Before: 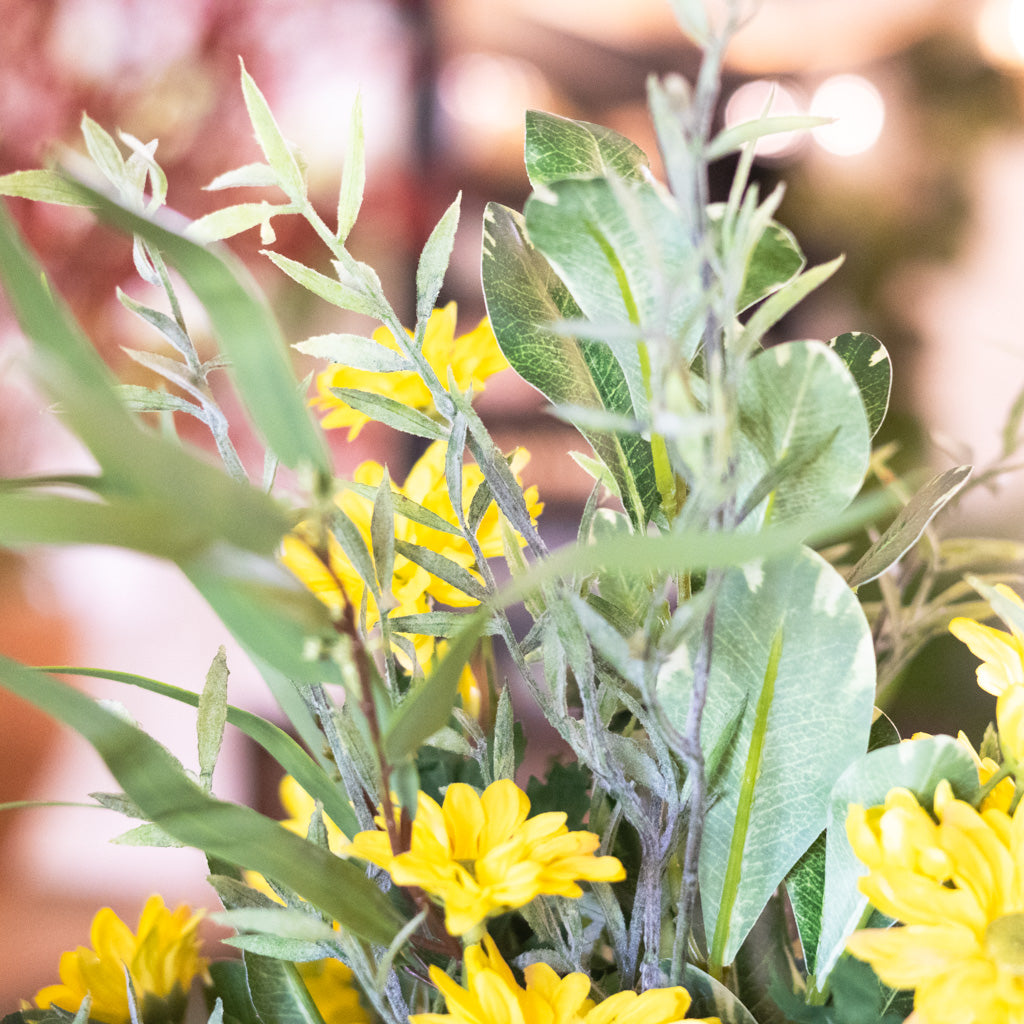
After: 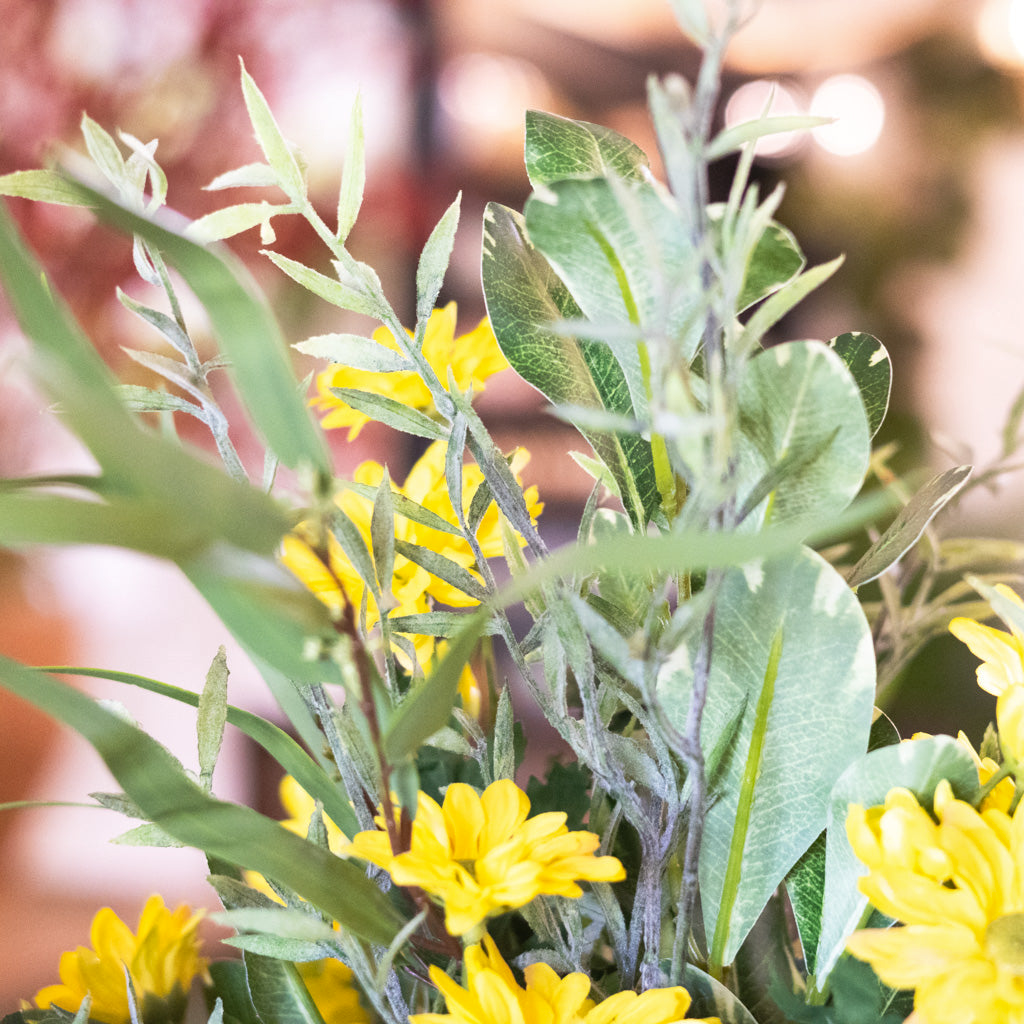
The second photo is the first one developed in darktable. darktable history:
shadows and highlights: shadows 36.57, highlights -28.11, soften with gaussian
